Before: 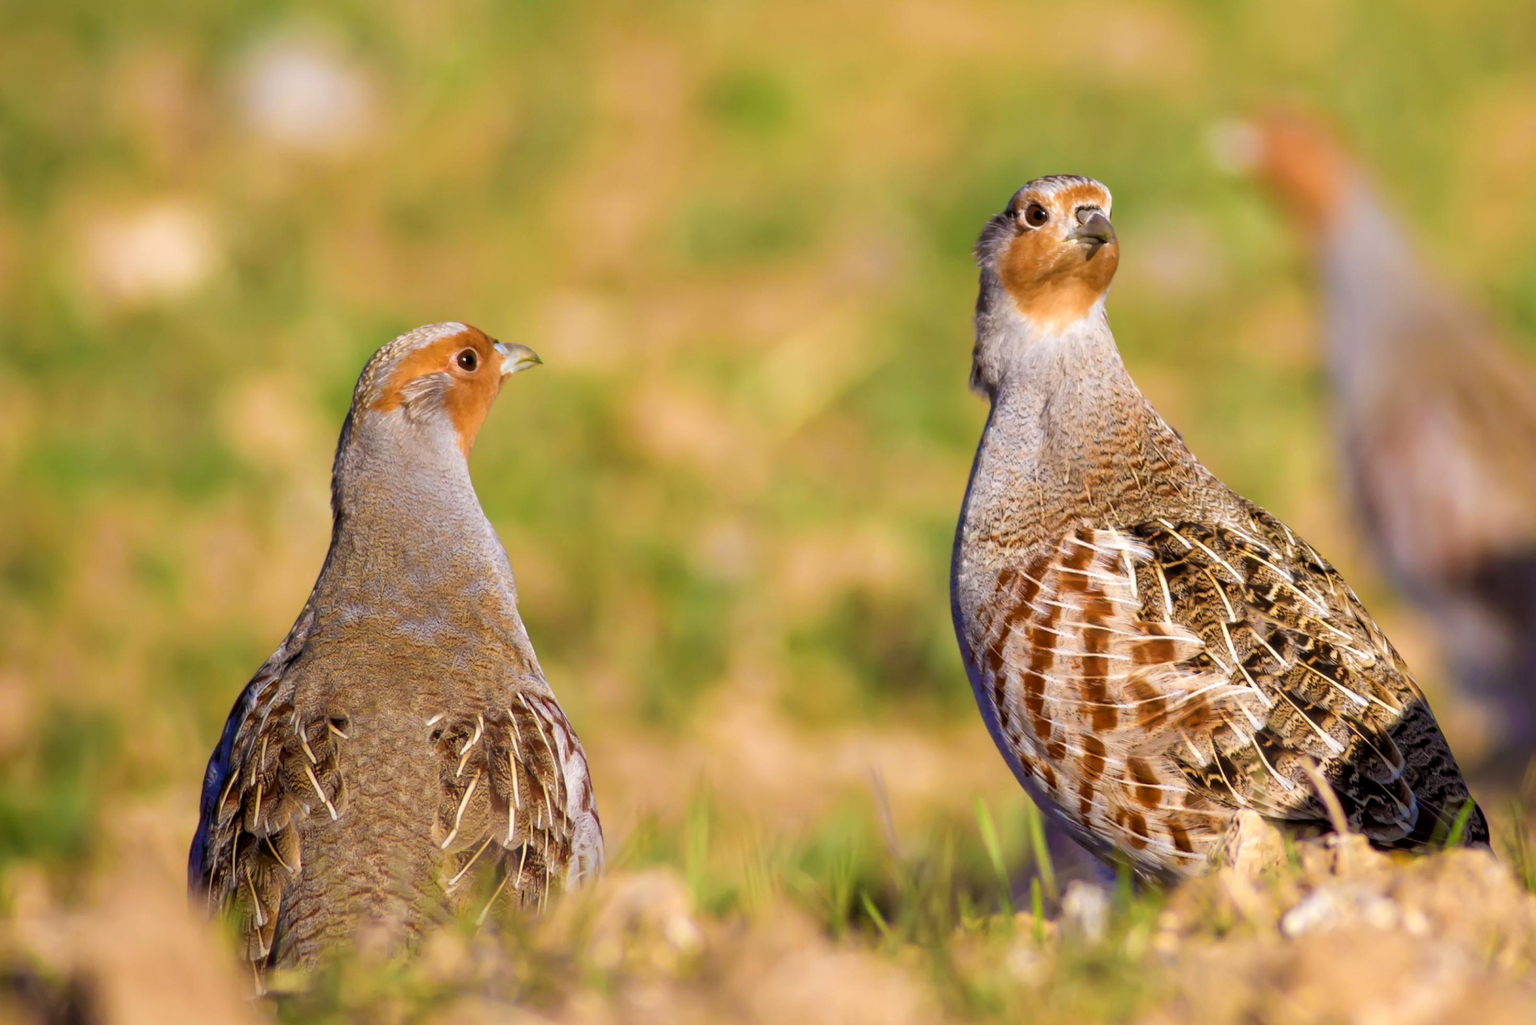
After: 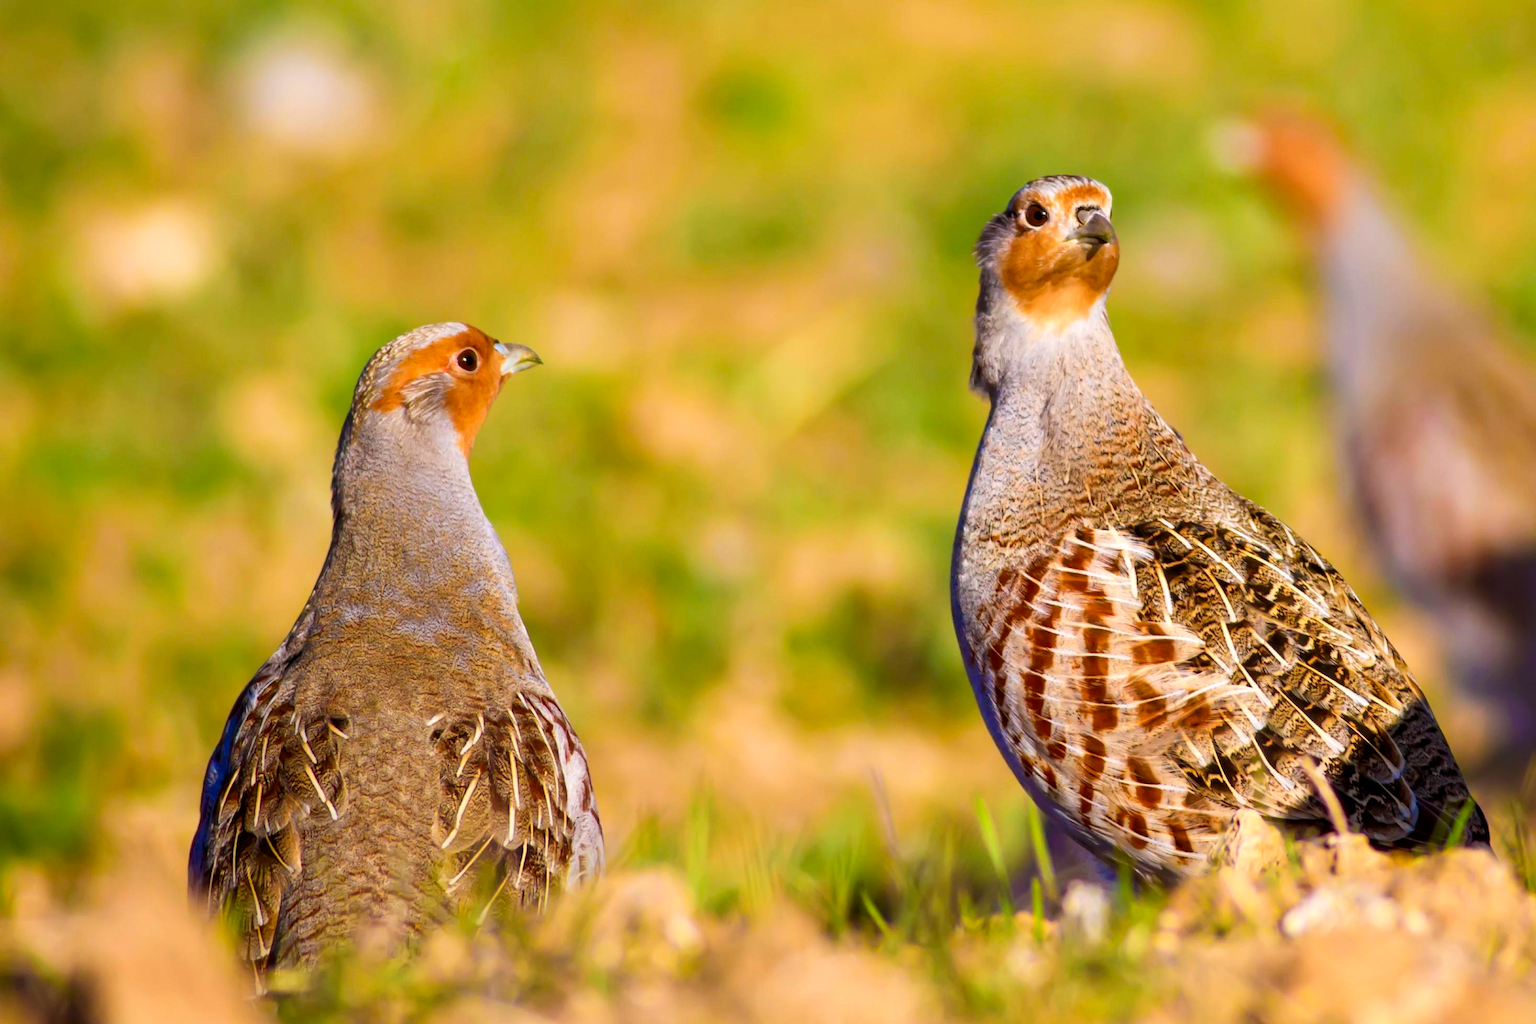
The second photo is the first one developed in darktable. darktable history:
contrast brightness saturation: contrast 0.16, saturation 0.332
